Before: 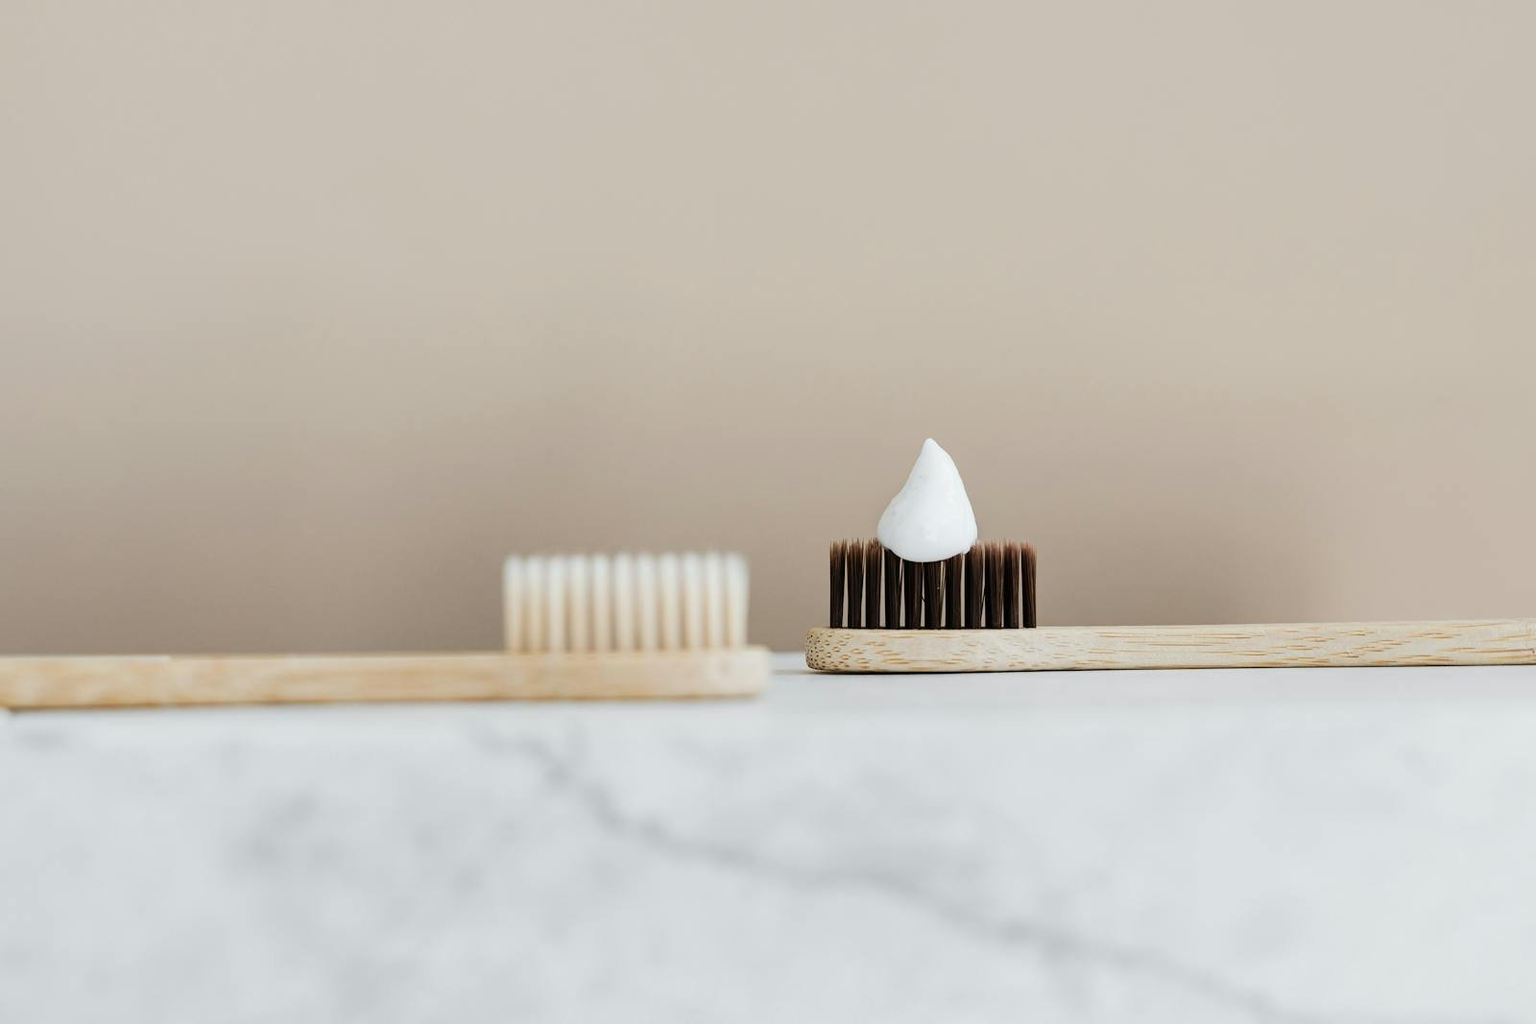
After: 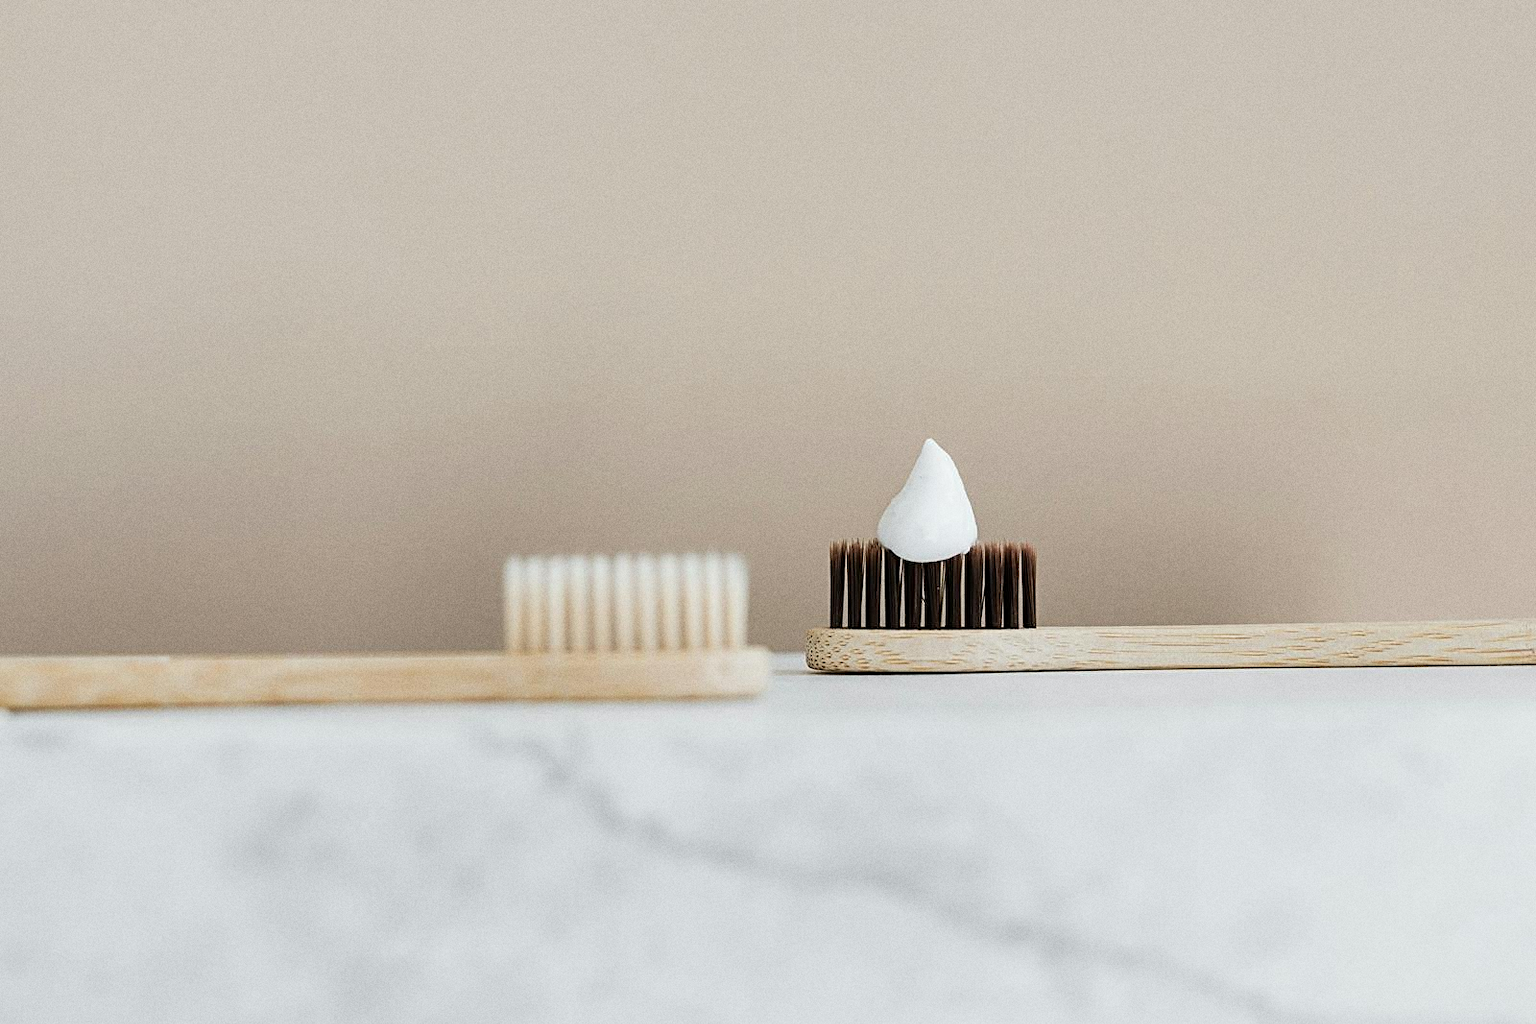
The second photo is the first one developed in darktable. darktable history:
grain: strength 26%
sharpen: on, module defaults
